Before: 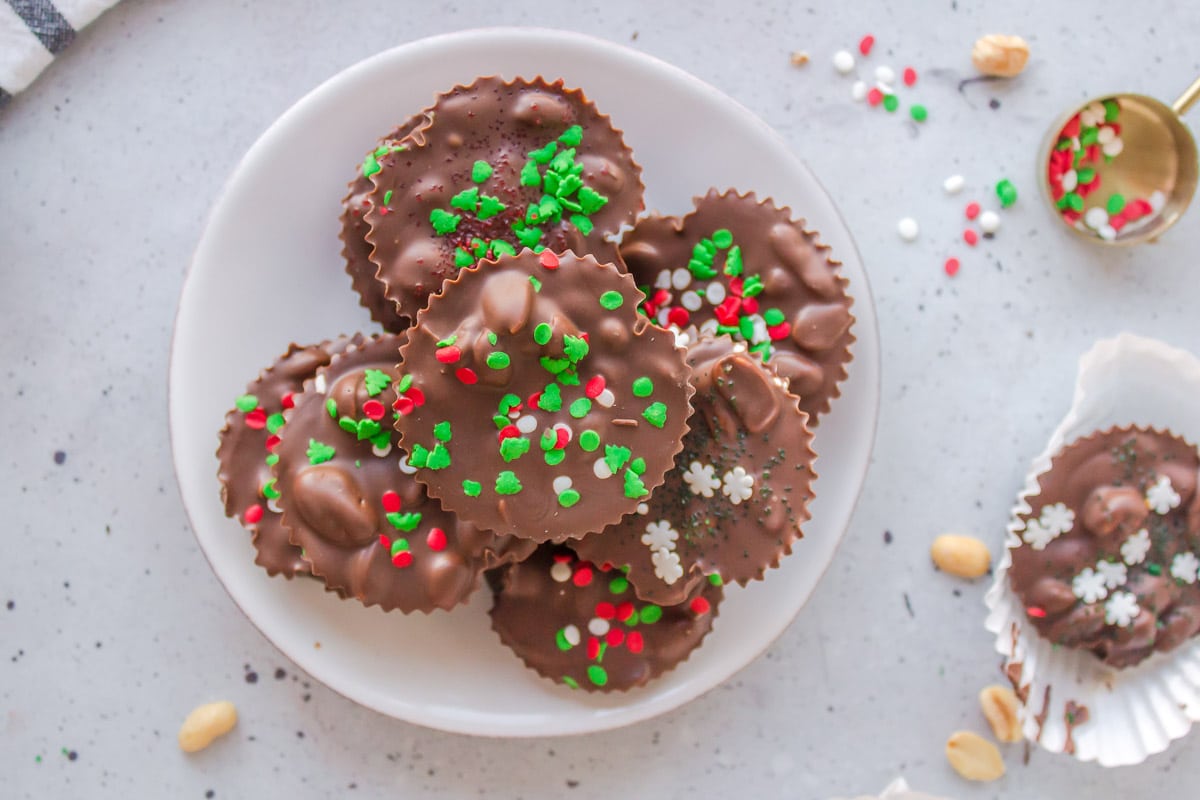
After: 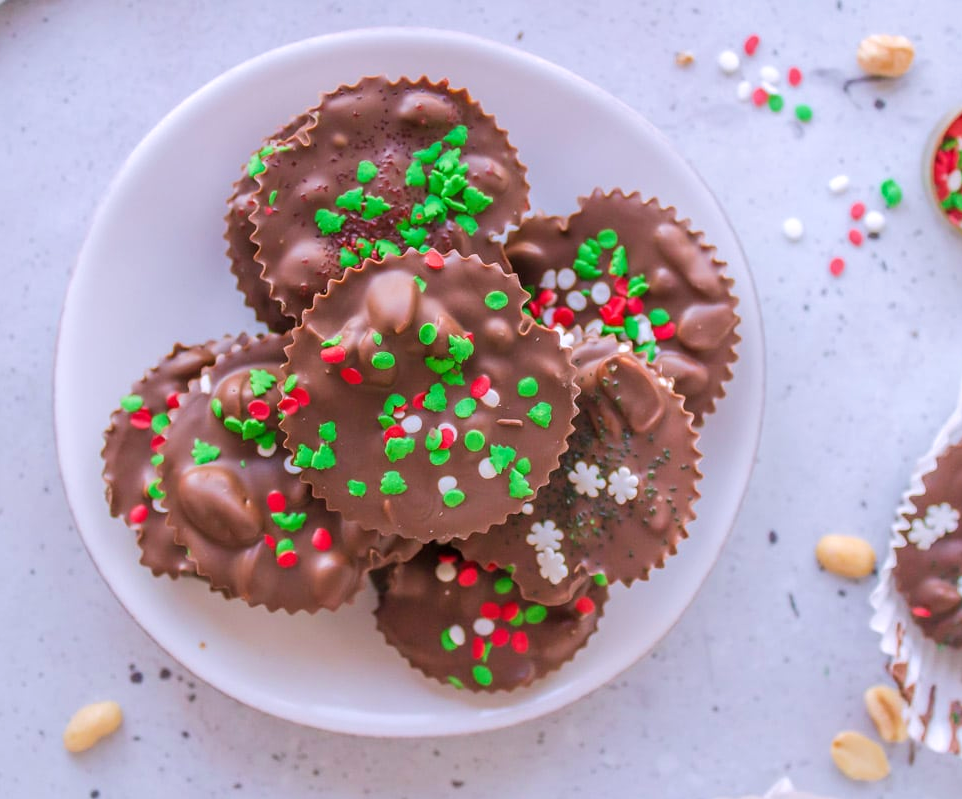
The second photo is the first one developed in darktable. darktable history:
crop and rotate: left 9.597%, right 10.195%
white balance: red 1.004, blue 1.096
velvia: strength 15%
